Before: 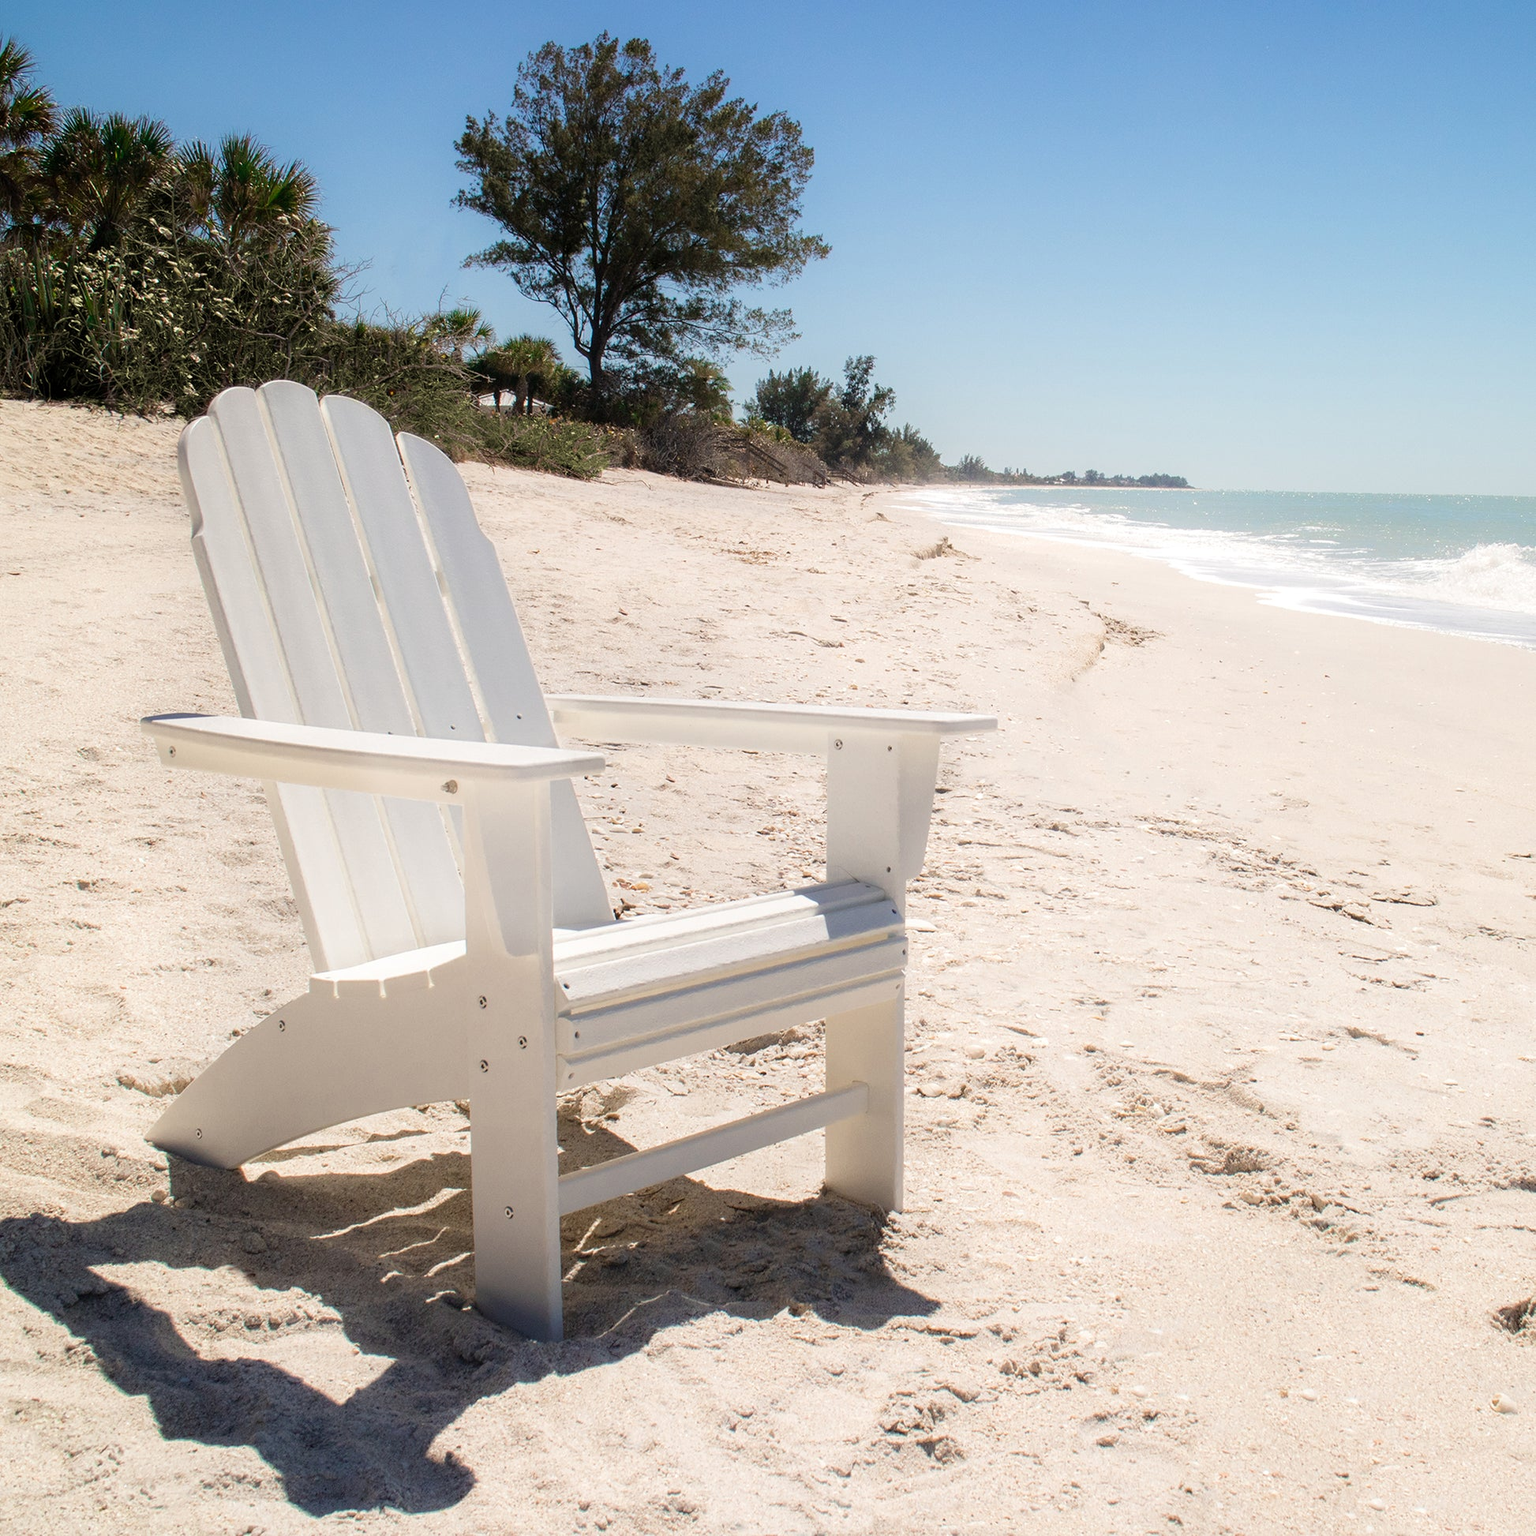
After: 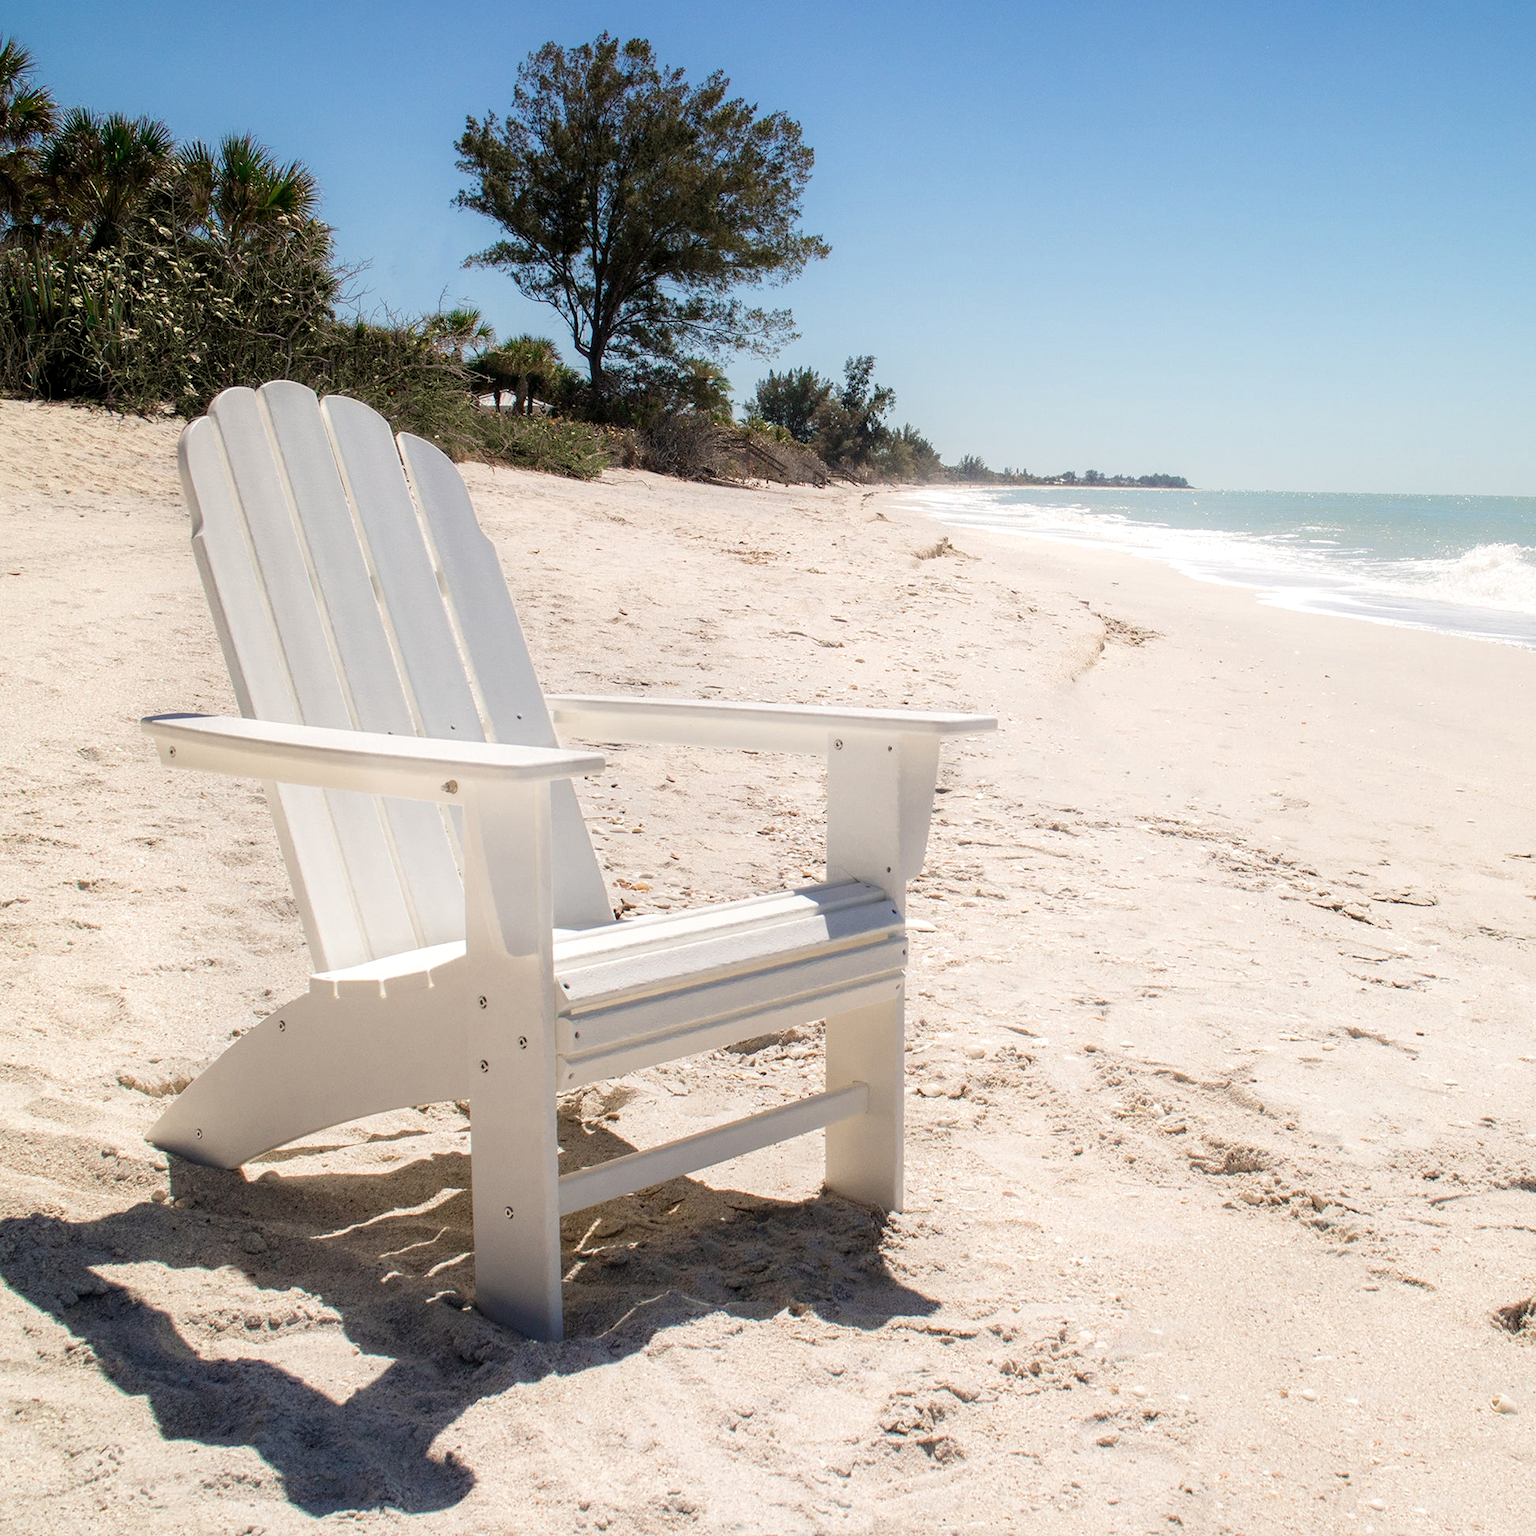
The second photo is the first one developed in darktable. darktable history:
local contrast: highlights 100%, shadows 100%, detail 120%, midtone range 0.2
exposure: compensate highlight preservation false
